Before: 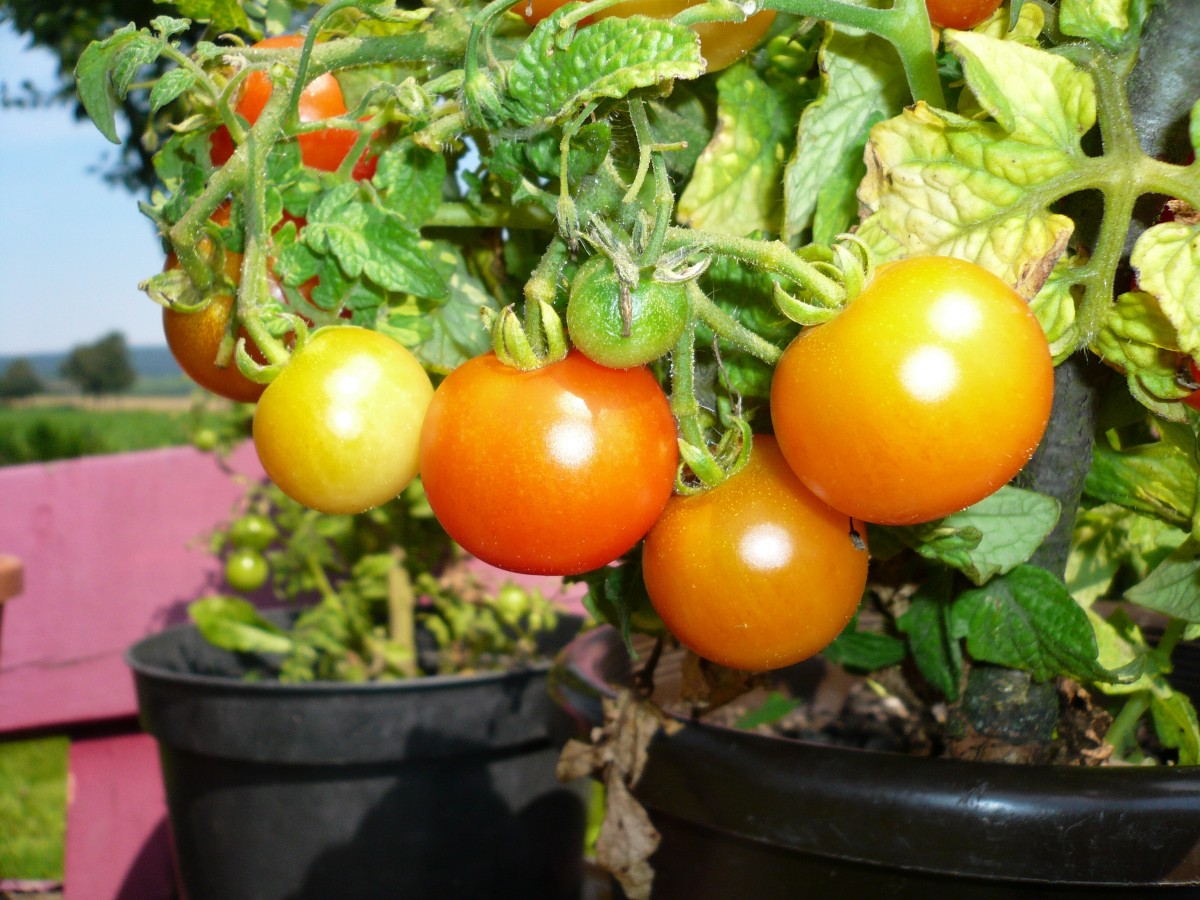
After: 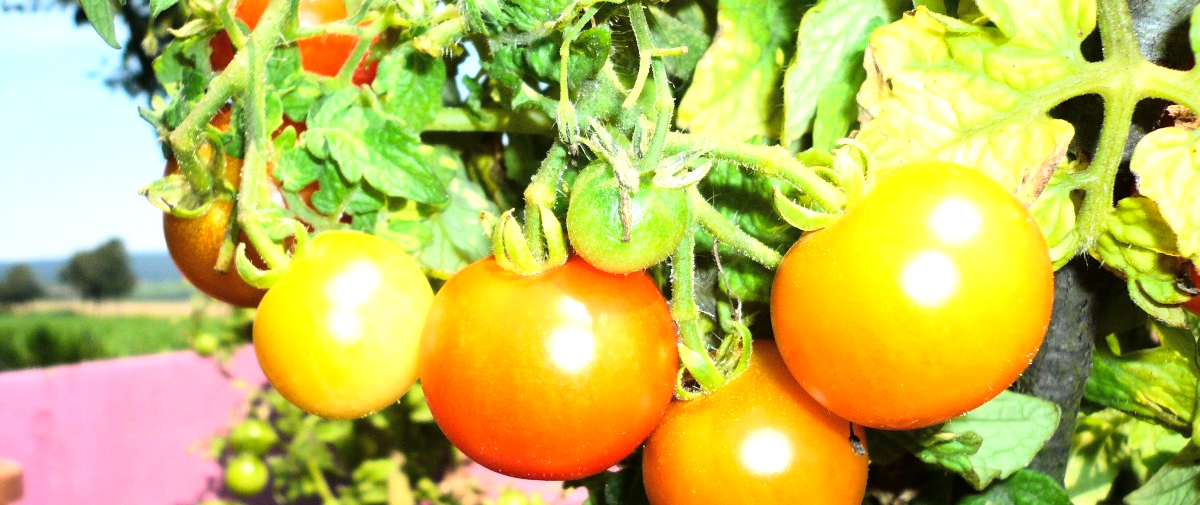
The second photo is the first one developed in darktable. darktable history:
crop and rotate: top 10.605%, bottom 33.274%
tone curve: curves: ch0 [(0, 0) (0.137, 0.063) (0.255, 0.176) (0.502, 0.502) (0.749, 0.839) (1, 1)], color space Lab, linked channels, preserve colors none
exposure: black level correction 0, exposure 0.7 EV, compensate exposure bias true, compensate highlight preservation false
